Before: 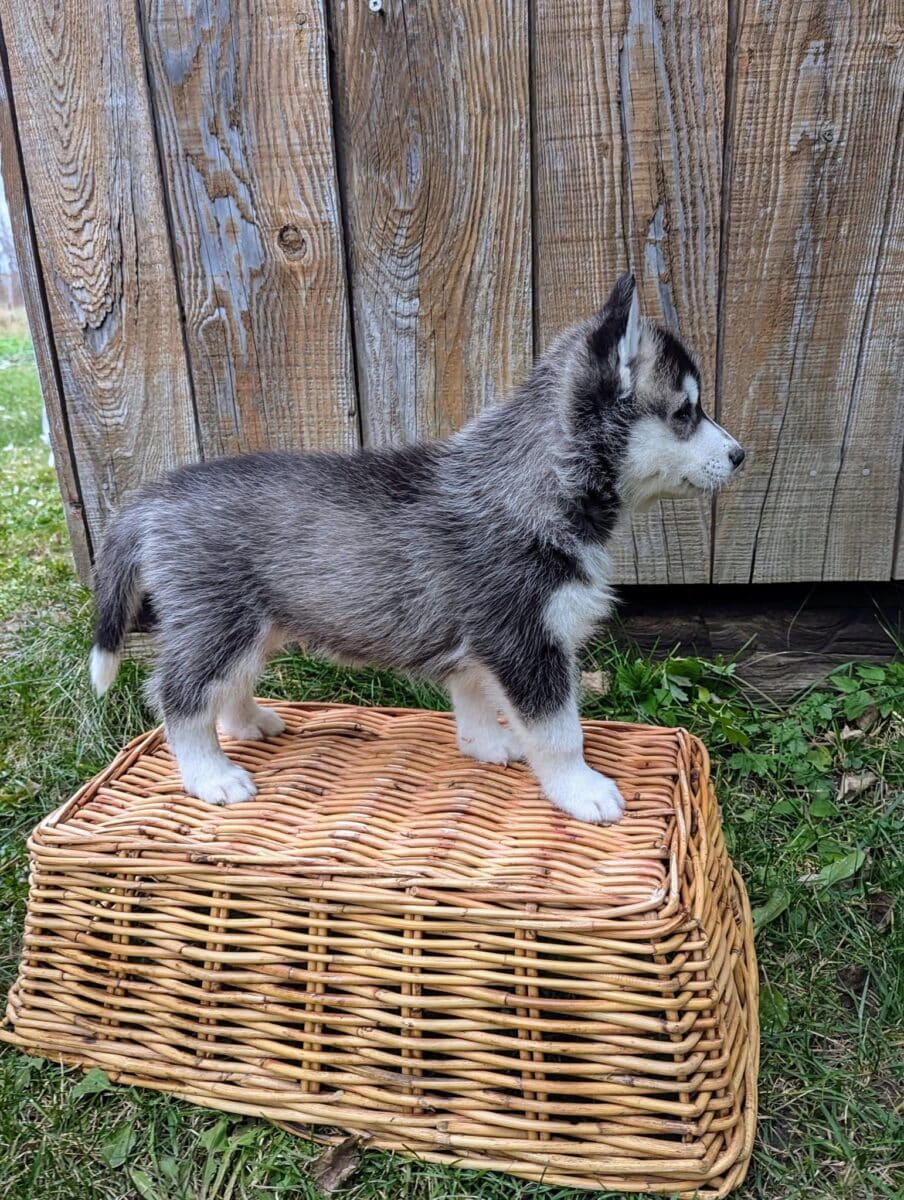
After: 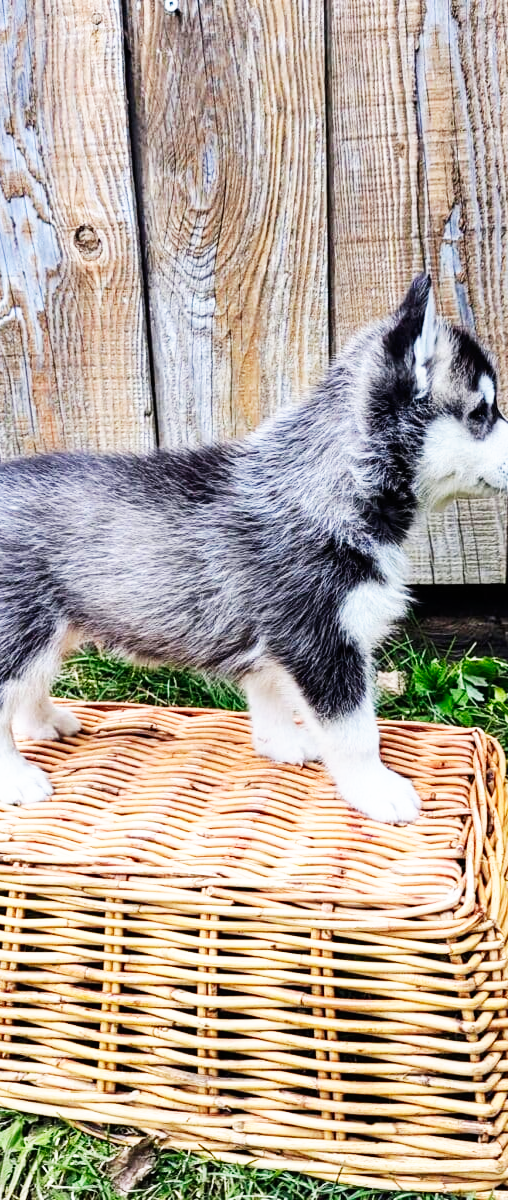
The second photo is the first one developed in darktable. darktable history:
base curve: curves: ch0 [(0, 0) (0.007, 0.004) (0.027, 0.03) (0.046, 0.07) (0.207, 0.54) (0.442, 0.872) (0.673, 0.972) (1, 1)], exposure shift 0.01, preserve colors none
crop and rotate: left 22.648%, right 21.07%
